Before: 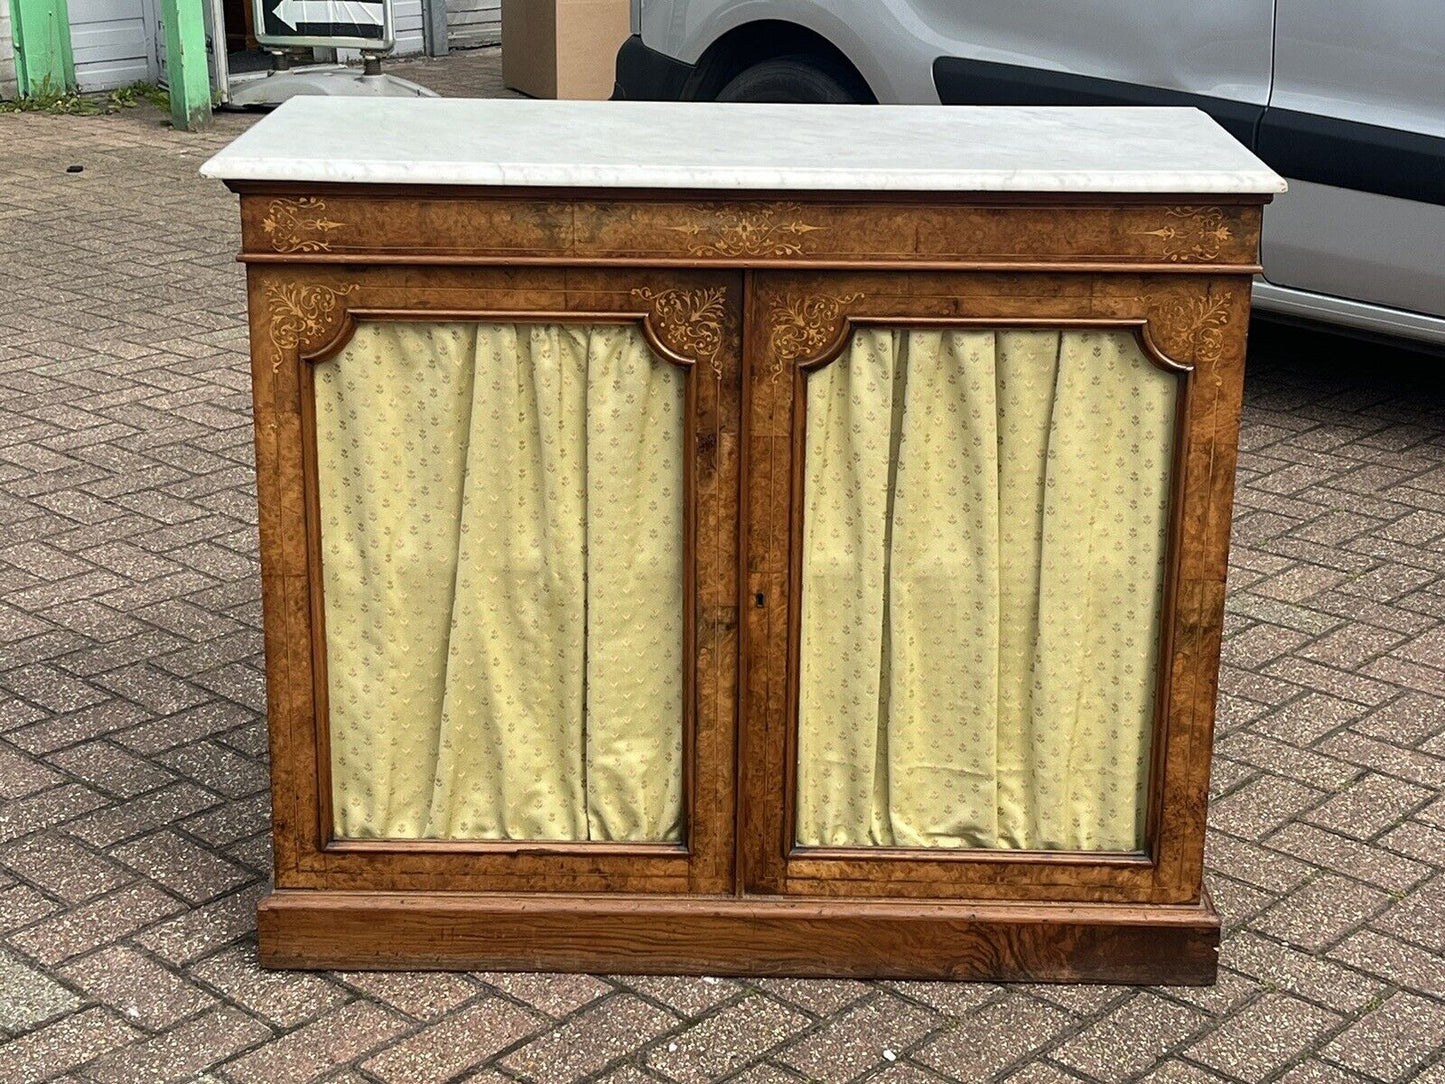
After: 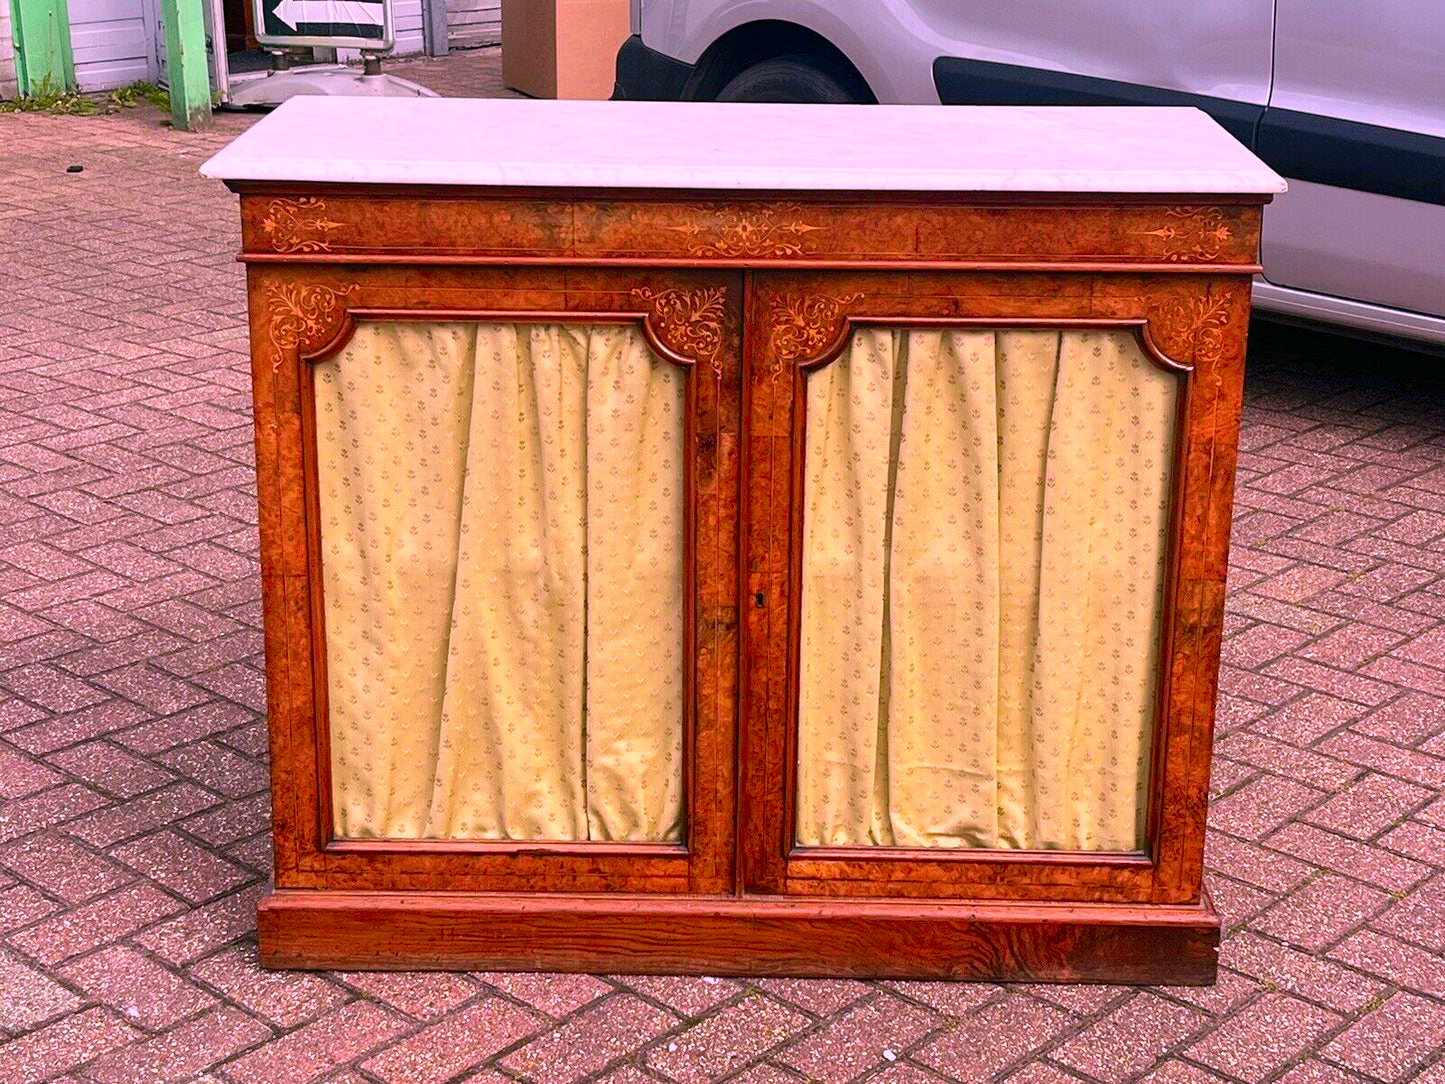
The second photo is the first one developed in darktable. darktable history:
levels: levels [0, 0.478, 1]
color correction: highlights a* 19.5, highlights b* -11.53, saturation 1.69
